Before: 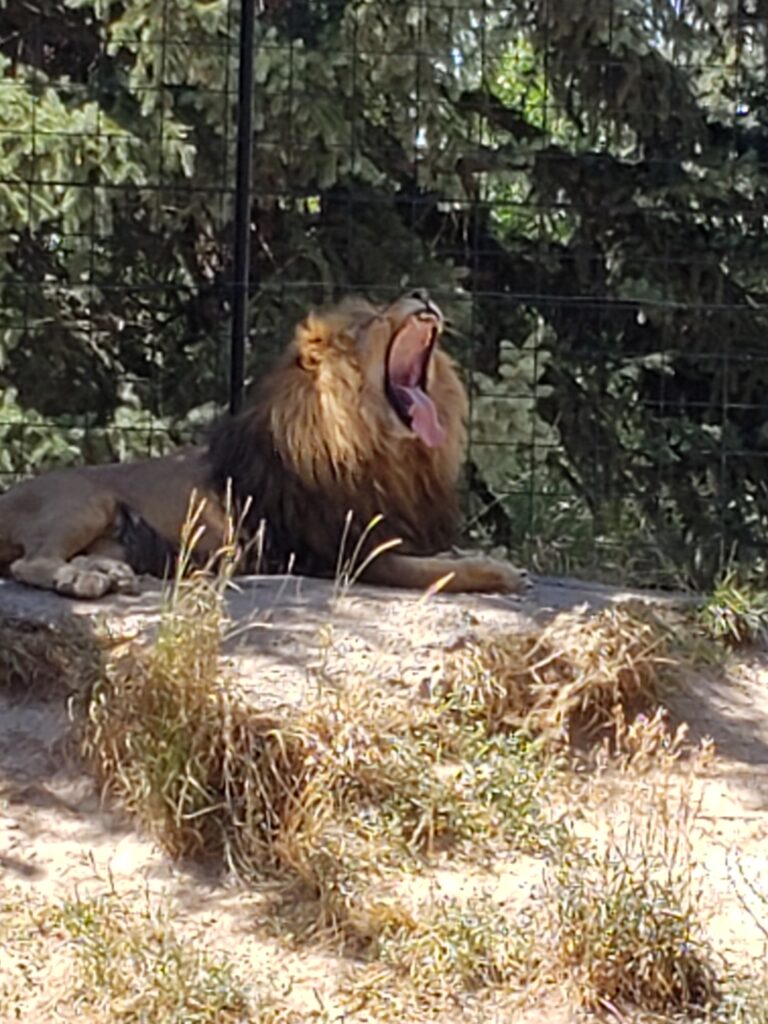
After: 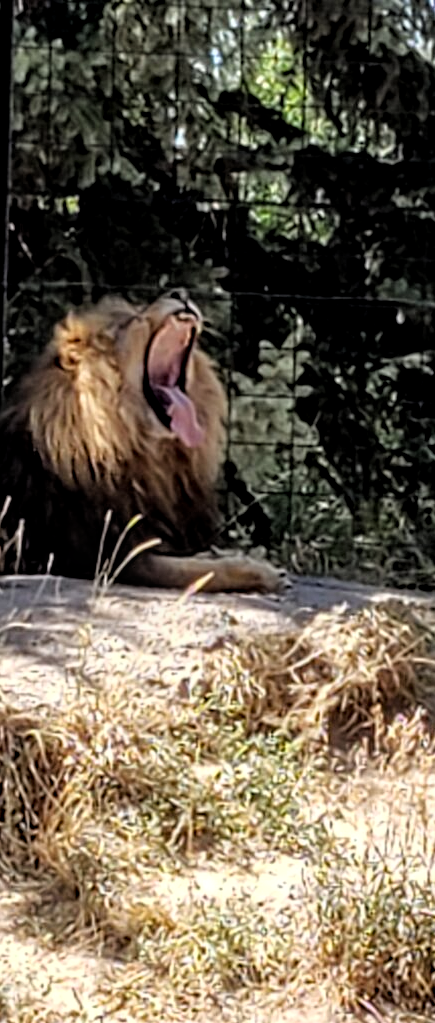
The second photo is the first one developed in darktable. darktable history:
filmic rgb: black relative exposure -4.9 EV, white relative exposure 2.84 EV, hardness 3.7, color science v6 (2022)
local contrast: detail 130%
crop: left 31.455%, top 0.016%, right 11.828%
